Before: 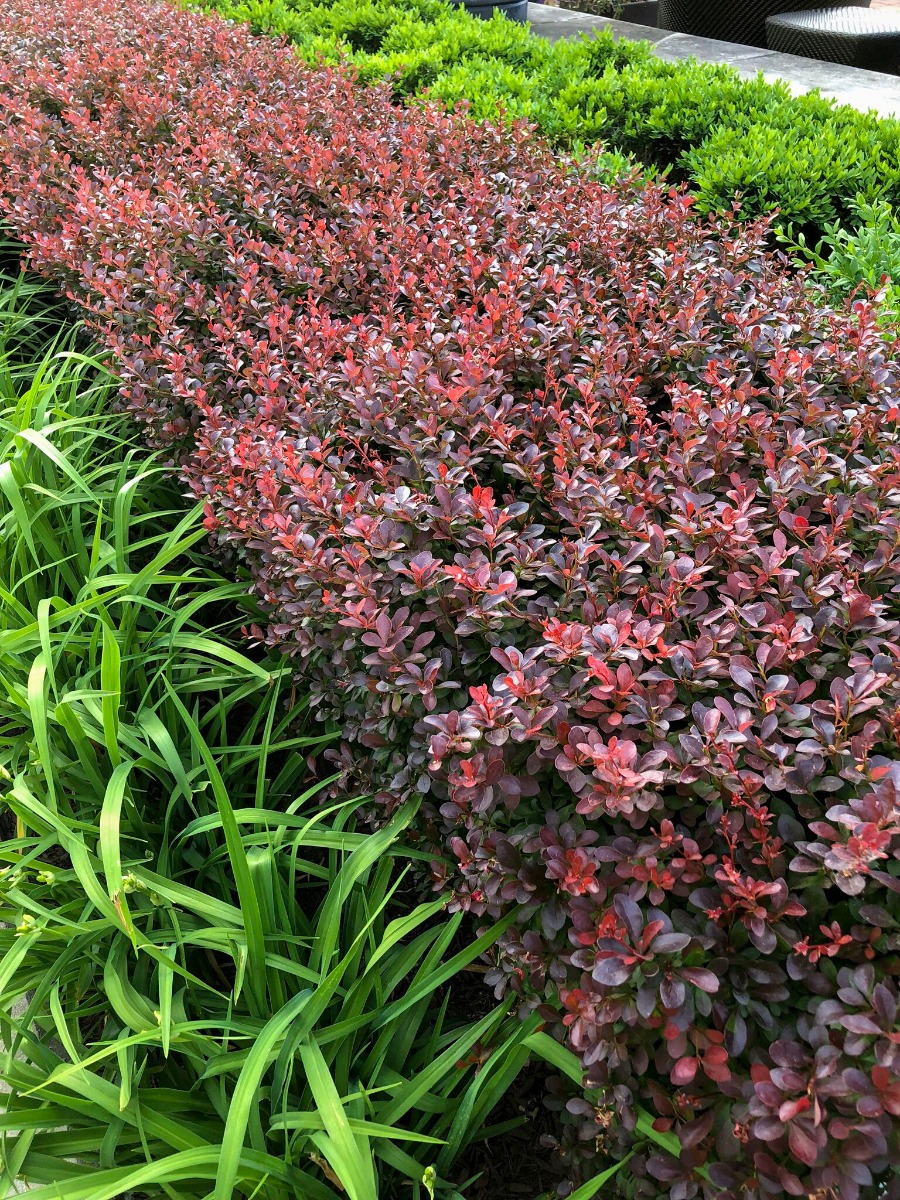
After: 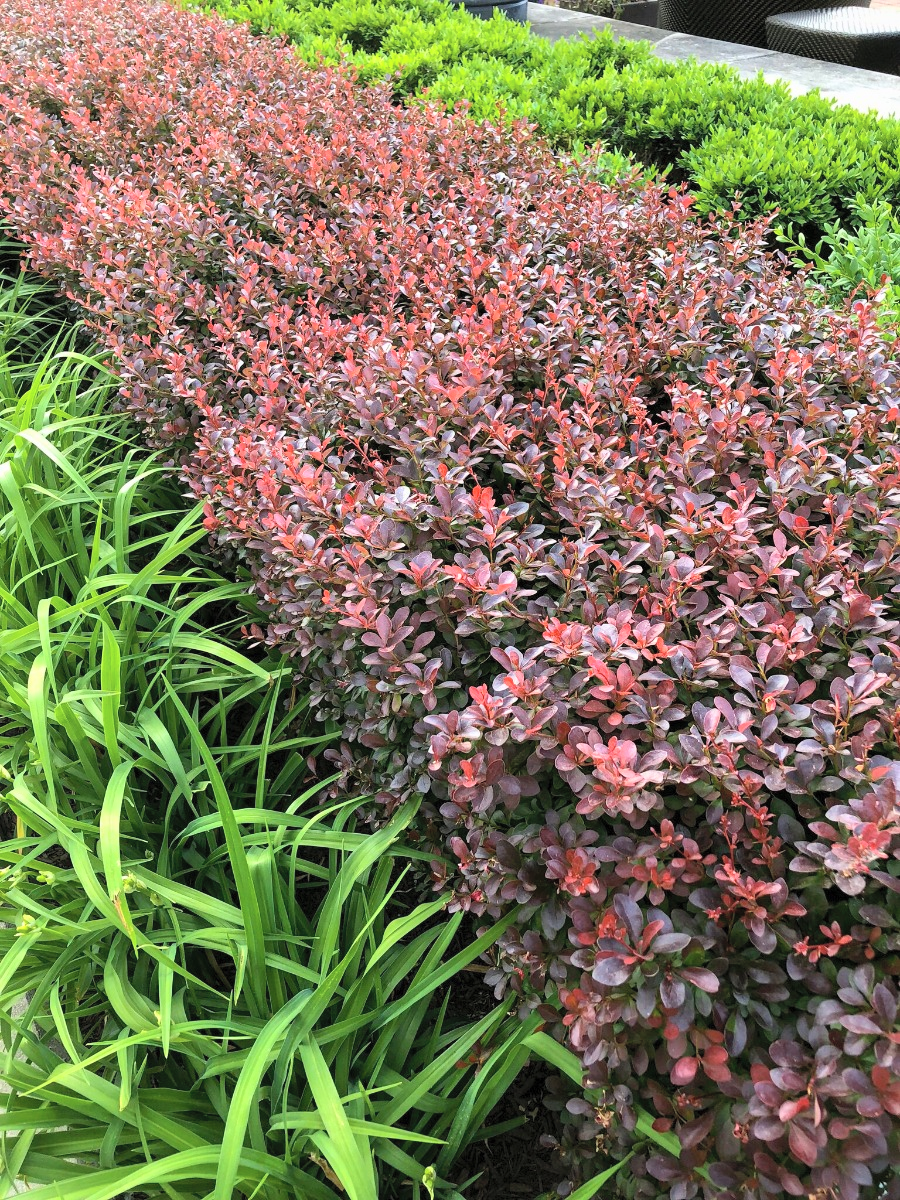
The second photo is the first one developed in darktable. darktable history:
contrast brightness saturation: contrast 0.144, brightness 0.208
